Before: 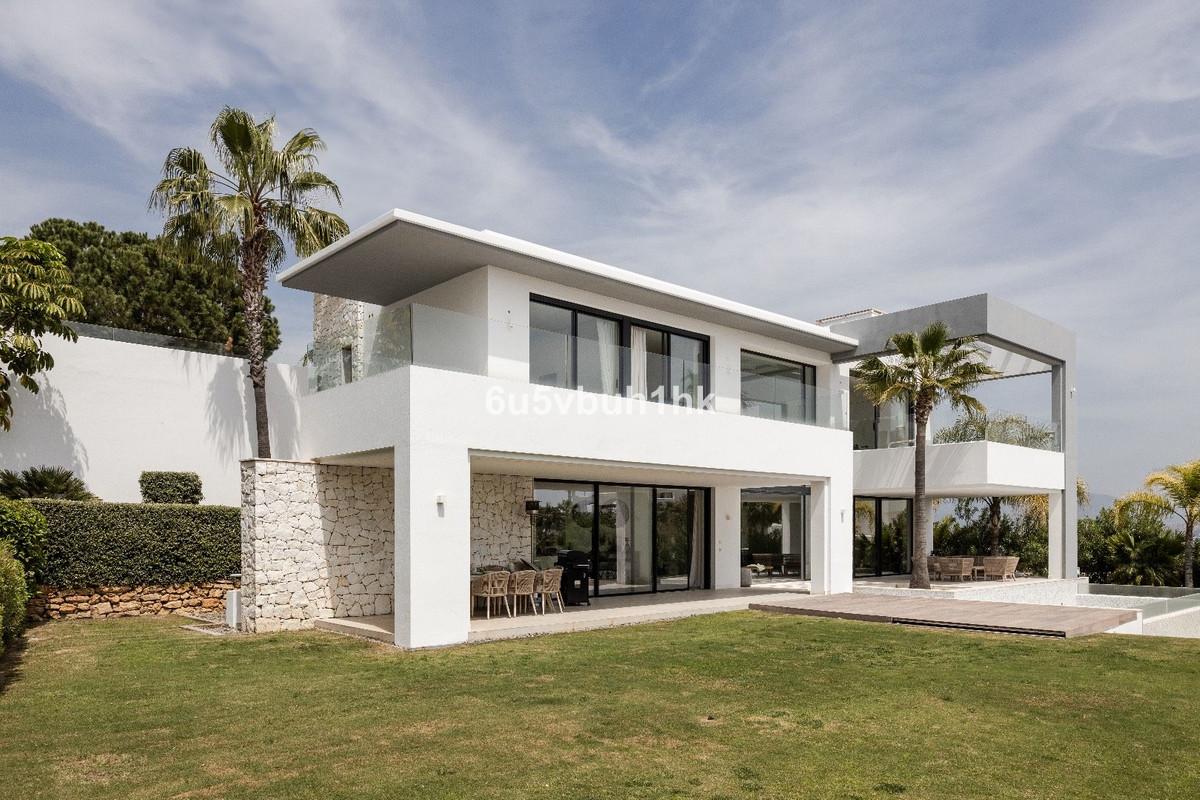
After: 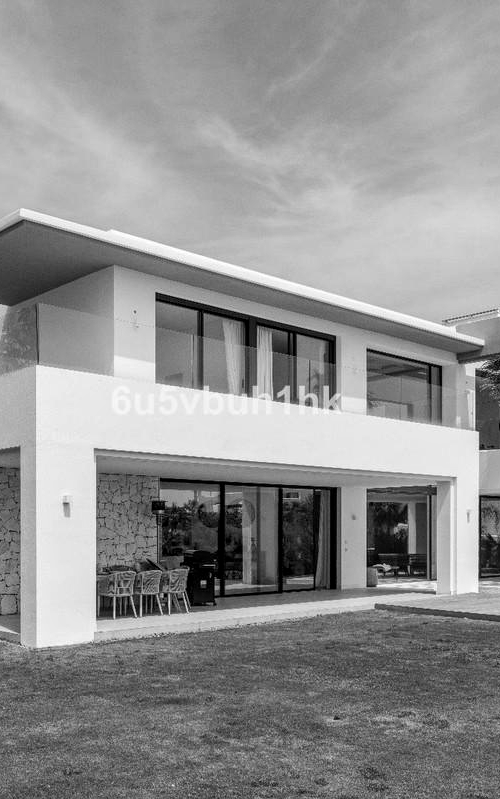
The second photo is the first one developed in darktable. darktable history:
local contrast: on, module defaults
color calibration: output gray [0.21, 0.42, 0.37, 0], gray › normalize channels true, illuminant same as pipeline (D50), adaptation XYZ, x 0.346, y 0.359, gamut compression 0
crop: left 31.229%, right 27.105%
